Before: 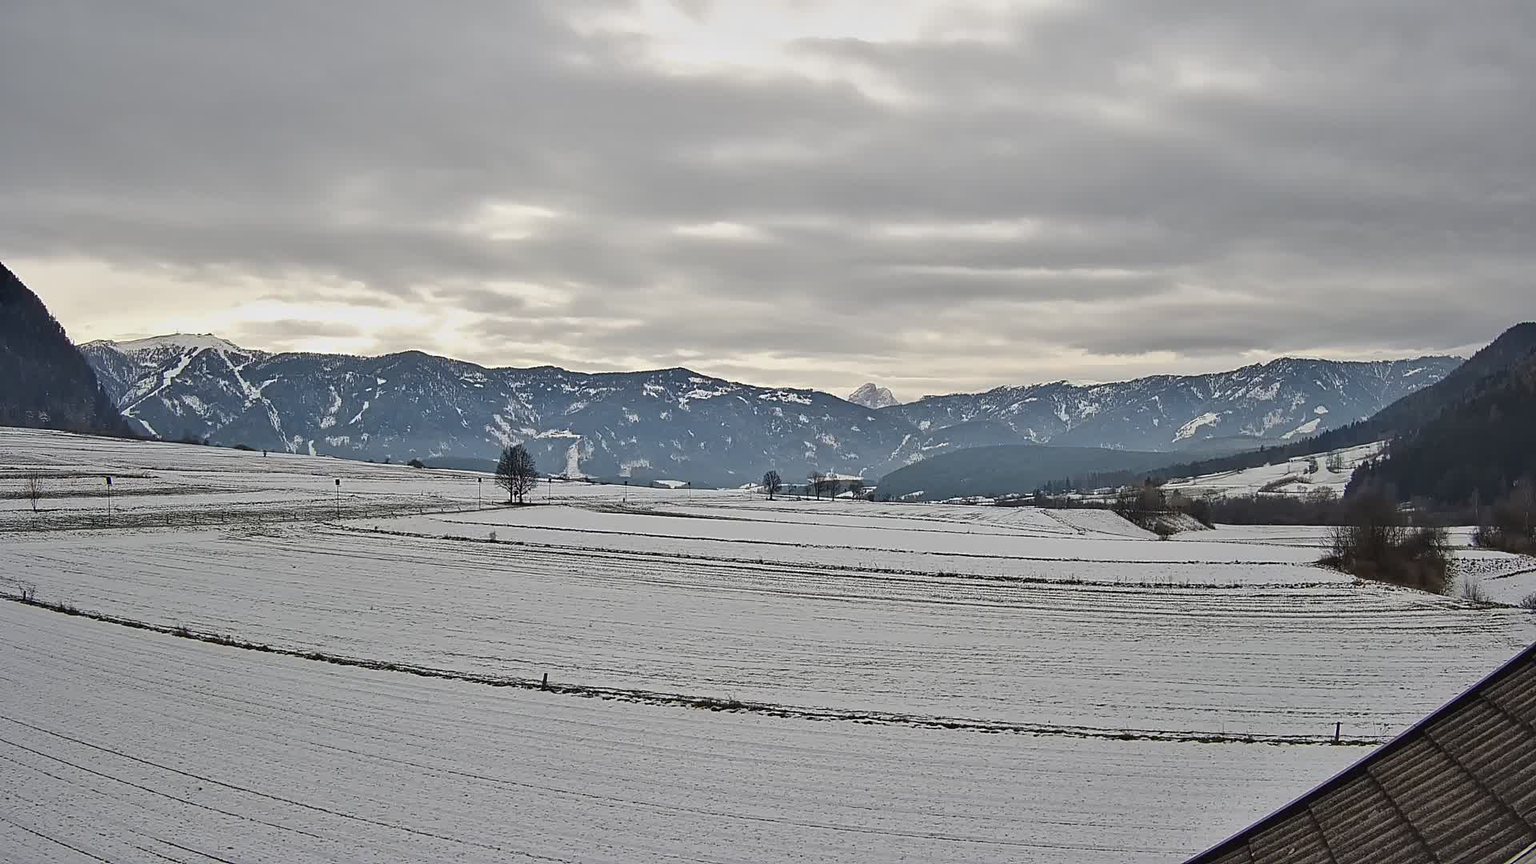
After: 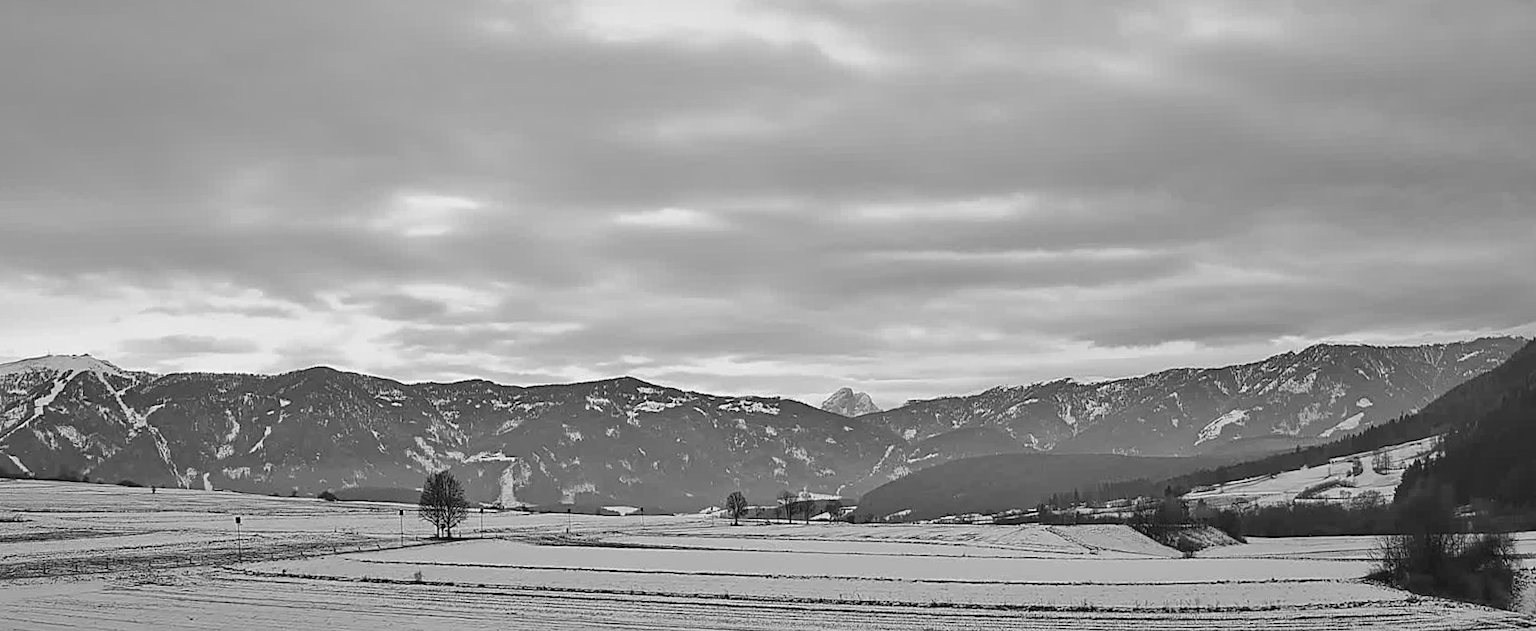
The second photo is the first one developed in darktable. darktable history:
rotate and perspective: rotation -1.75°, automatic cropping off
crop and rotate: left 9.345%, top 7.22%, right 4.982%, bottom 32.331%
monochrome: size 1
